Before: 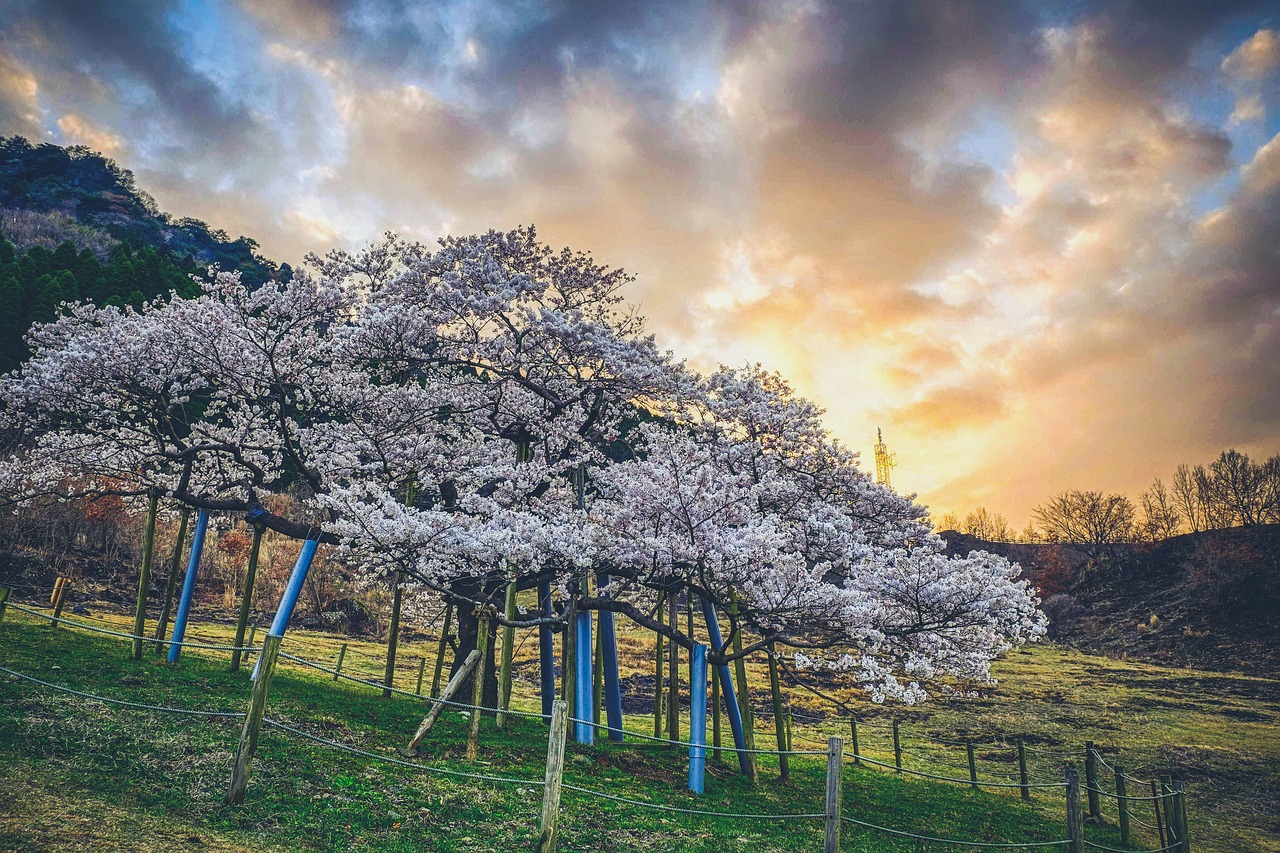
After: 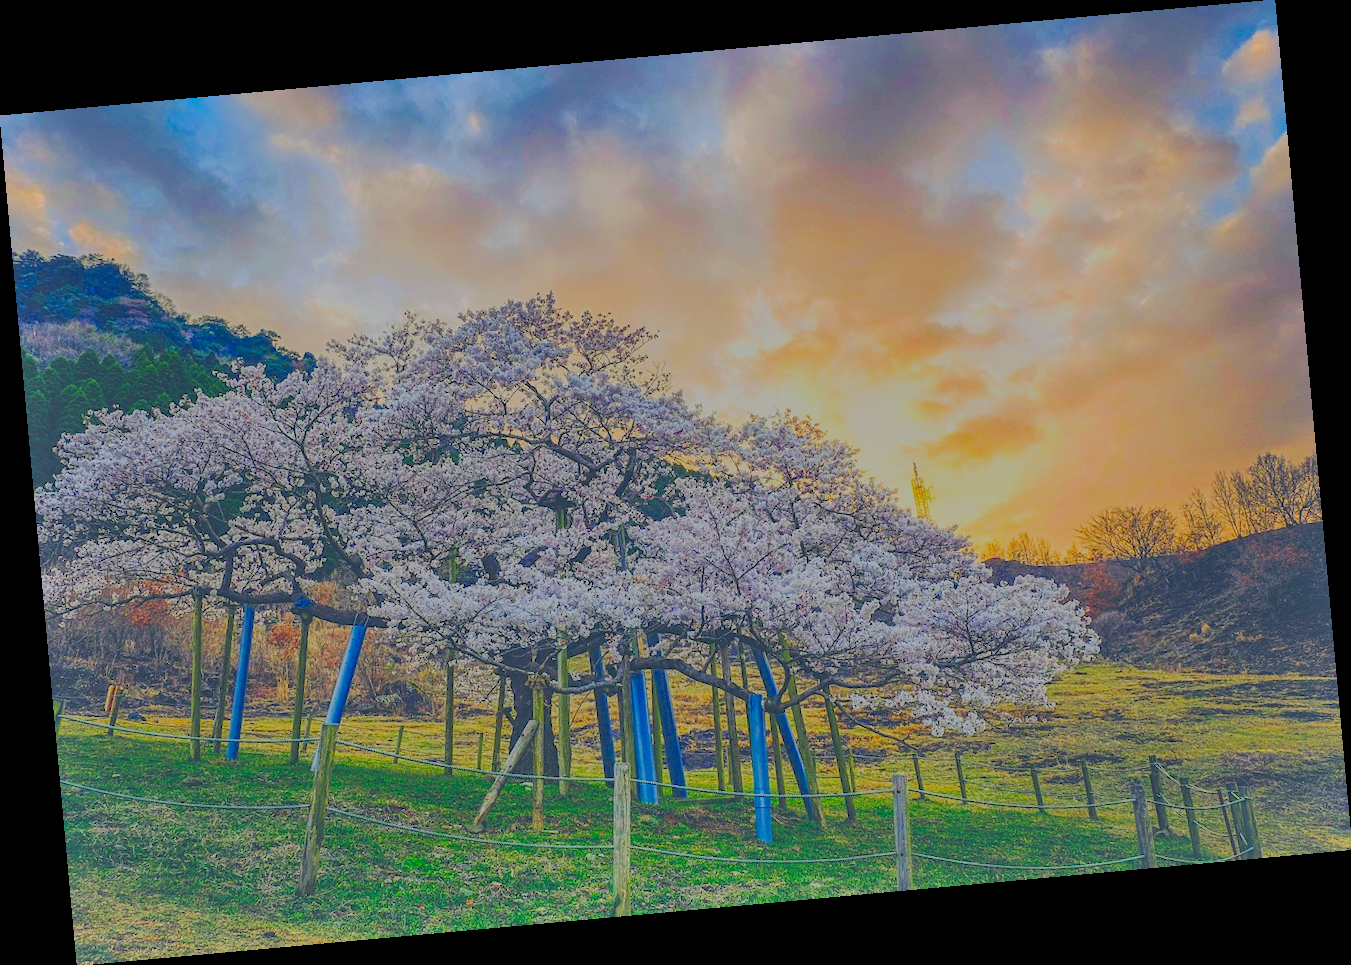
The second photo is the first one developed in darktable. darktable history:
rotate and perspective: rotation -5.2°, automatic cropping off
shadows and highlights: shadows 43.71, white point adjustment -1.46, soften with gaussian
filmic rgb: black relative exposure -8.79 EV, white relative exposure 4.98 EV, threshold 6 EV, target black luminance 0%, hardness 3.77, latitude 66.34%, contrast 0.822, highlights saturation mix 10%, shadows ↔ highlights balance 20%, add noise in highlights 0.1, color science v4 (2020), iterations of high-quality reconstruction 0, type of noise poissonian, enable highlight reconstruction true
color balance rgb: contrast -30%
exposure: black level correction 0, exposure 0.5 EV, compensate highlight preservation false
